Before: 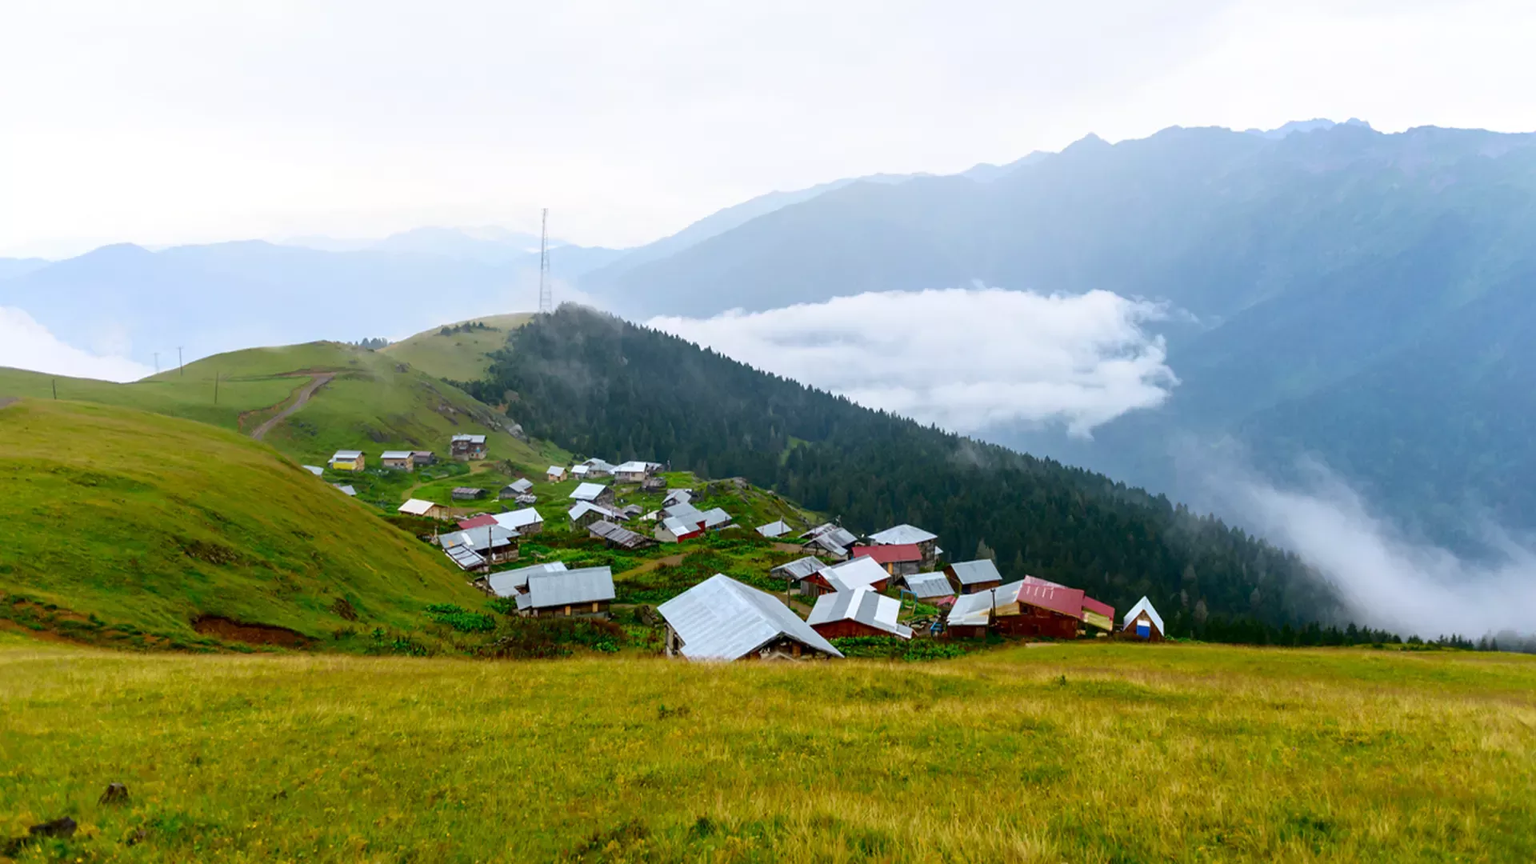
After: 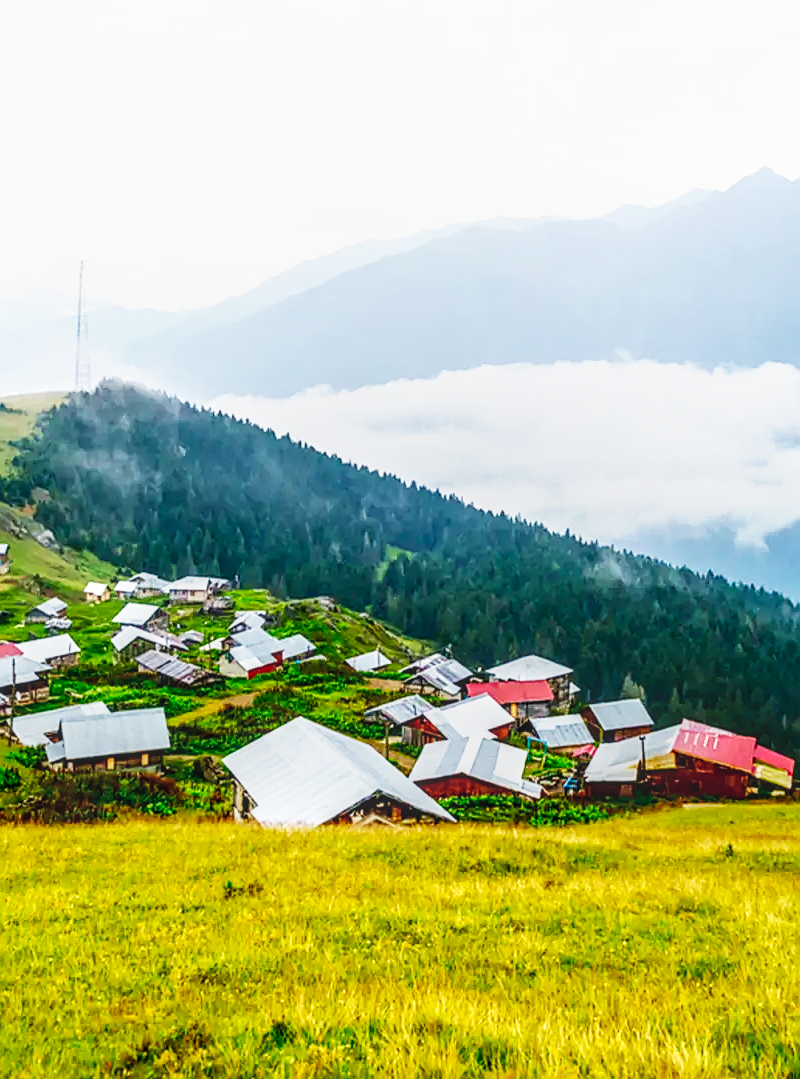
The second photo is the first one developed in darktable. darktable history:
crop: left 31.229%, right 27.105%
graduated density: on, module defaults
local contrast: highlights 0%, shadows 0%, detail 133%
base curve: curves: ch0 [(0, 0) (0.007, 0.004) (0.027, 0.03) (0.046, 0.07) (0.207, 0.54) (0.442, 0.872) (0.673, 0.972) (1, 1)], preserve colors none
velvia: on, module defaults
sharpen: on, module defaults
white balance: red 1.009, blue 0.985
